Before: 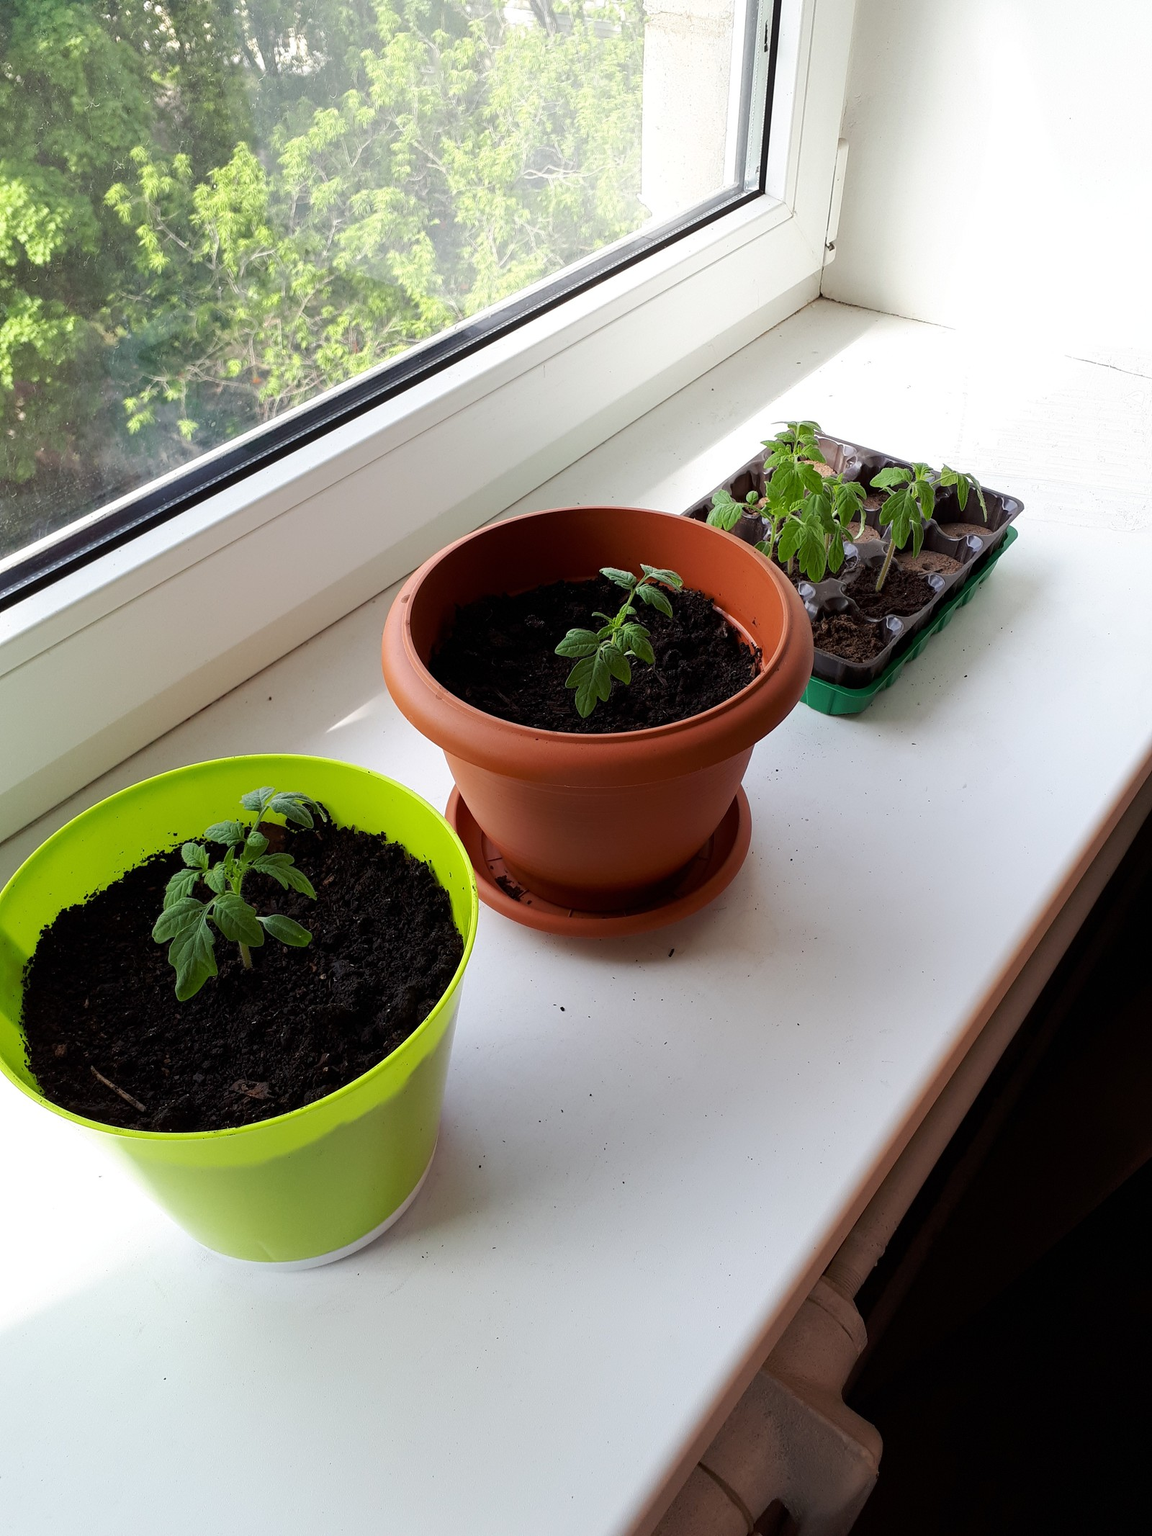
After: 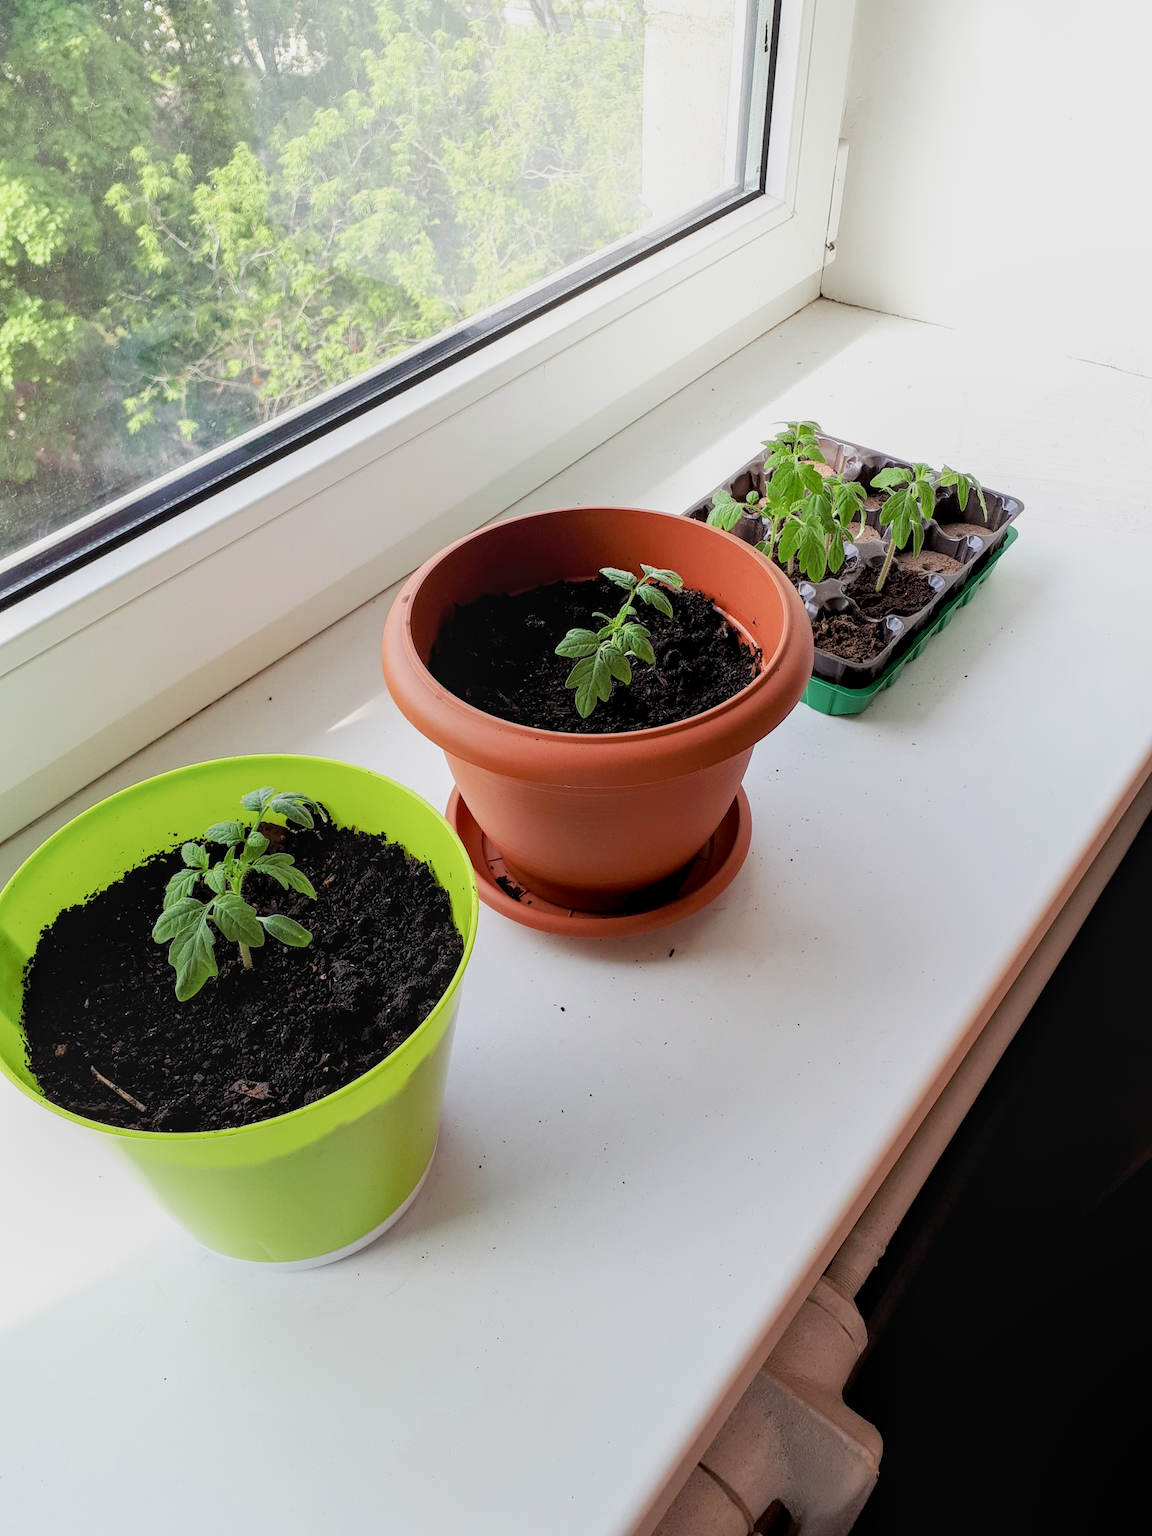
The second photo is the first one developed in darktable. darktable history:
exposure: exposure 1 EV, compensate highlight preservation false
filmic rgb: black relative exposure -8.76 EV, white relative exposure 4.98 EV, target black luminance 0%, hardness 3.78, latitude 66.13%, contrast 0.825, shadows ↔ highlights balance 19.45%
local contrast: on, module defaults
